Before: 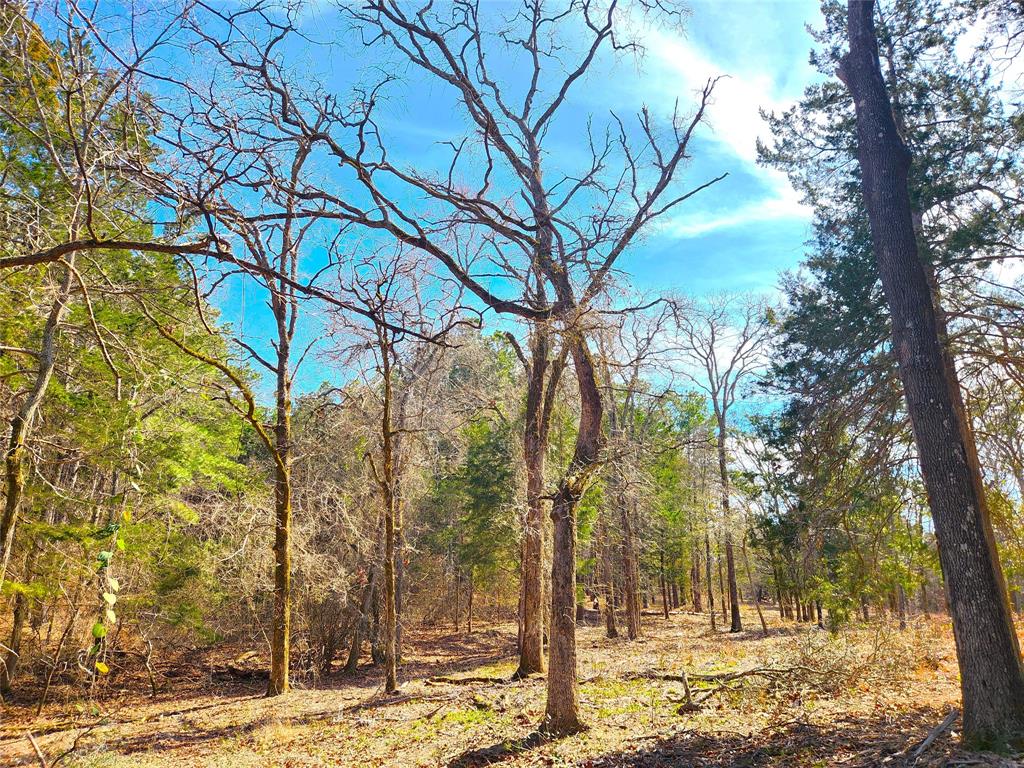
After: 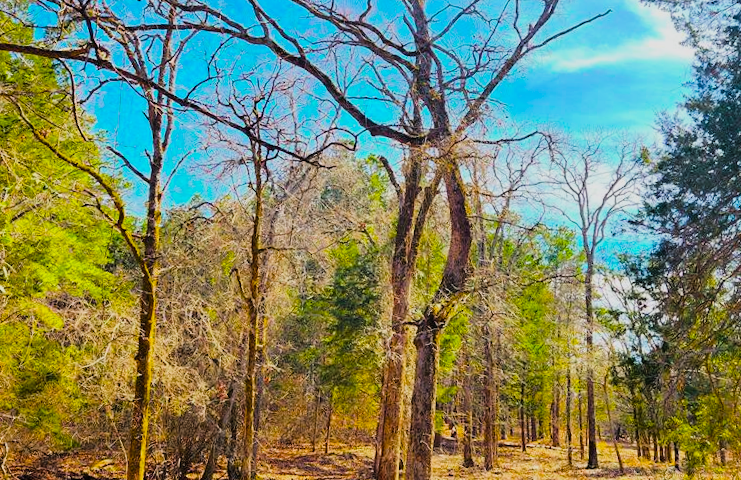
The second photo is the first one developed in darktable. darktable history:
crop and rotate: angle -3.34°, left 9.759%, top 20.906%, right 12.275%, bottom 11.782%
filmic rgb: black relative exposure -5.07 EV, white relative exposure 3.96 EV, hardness 2.87, contrast 1.185
color balance rgb: global offset › luminance 0.752%, perceptual saturation grading › global saturation 40.656%, global vibrance 25.109%
